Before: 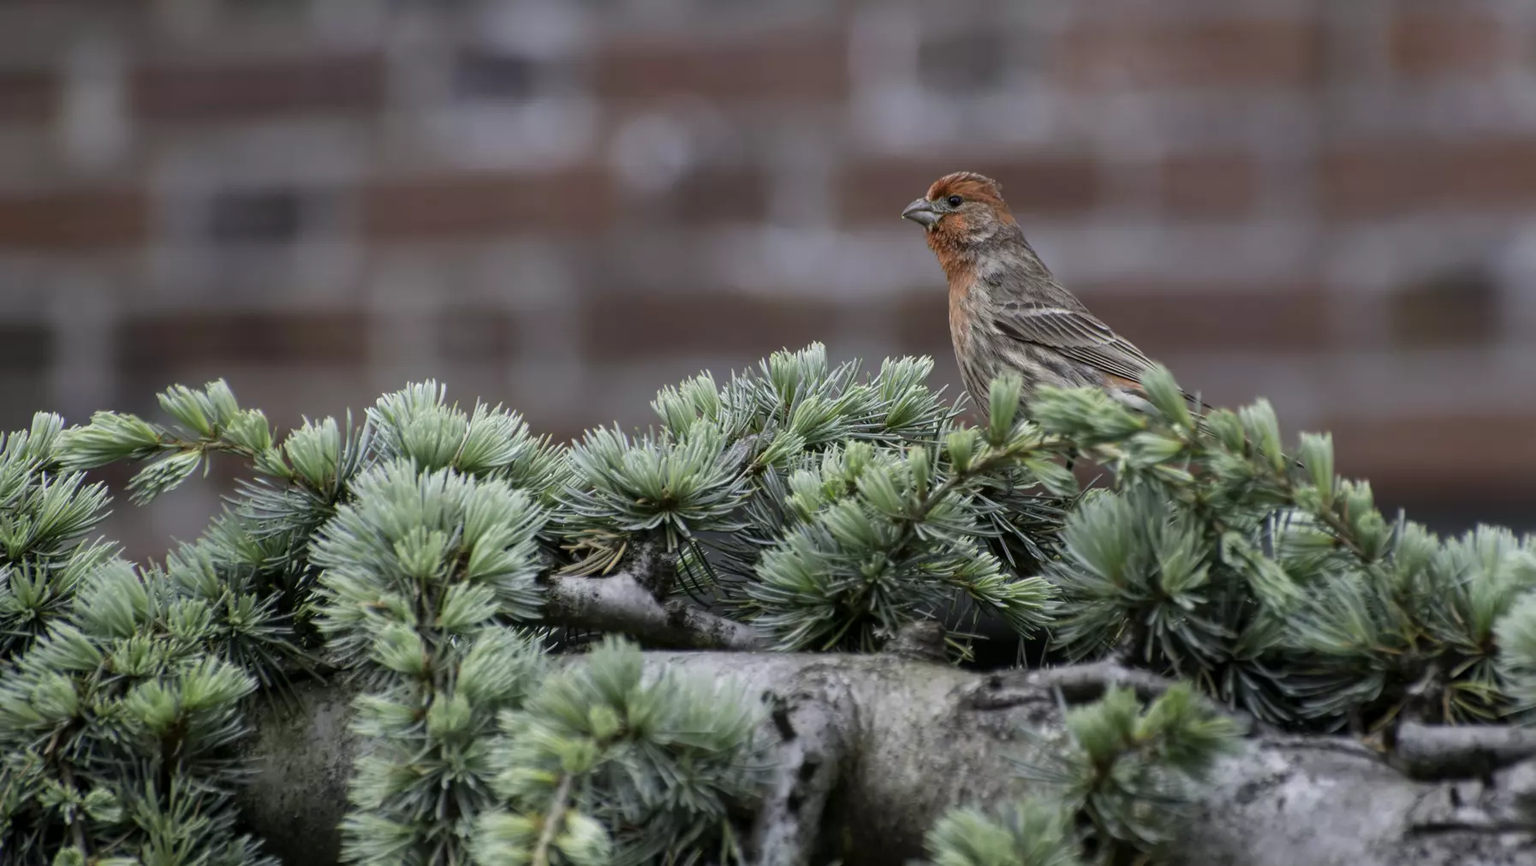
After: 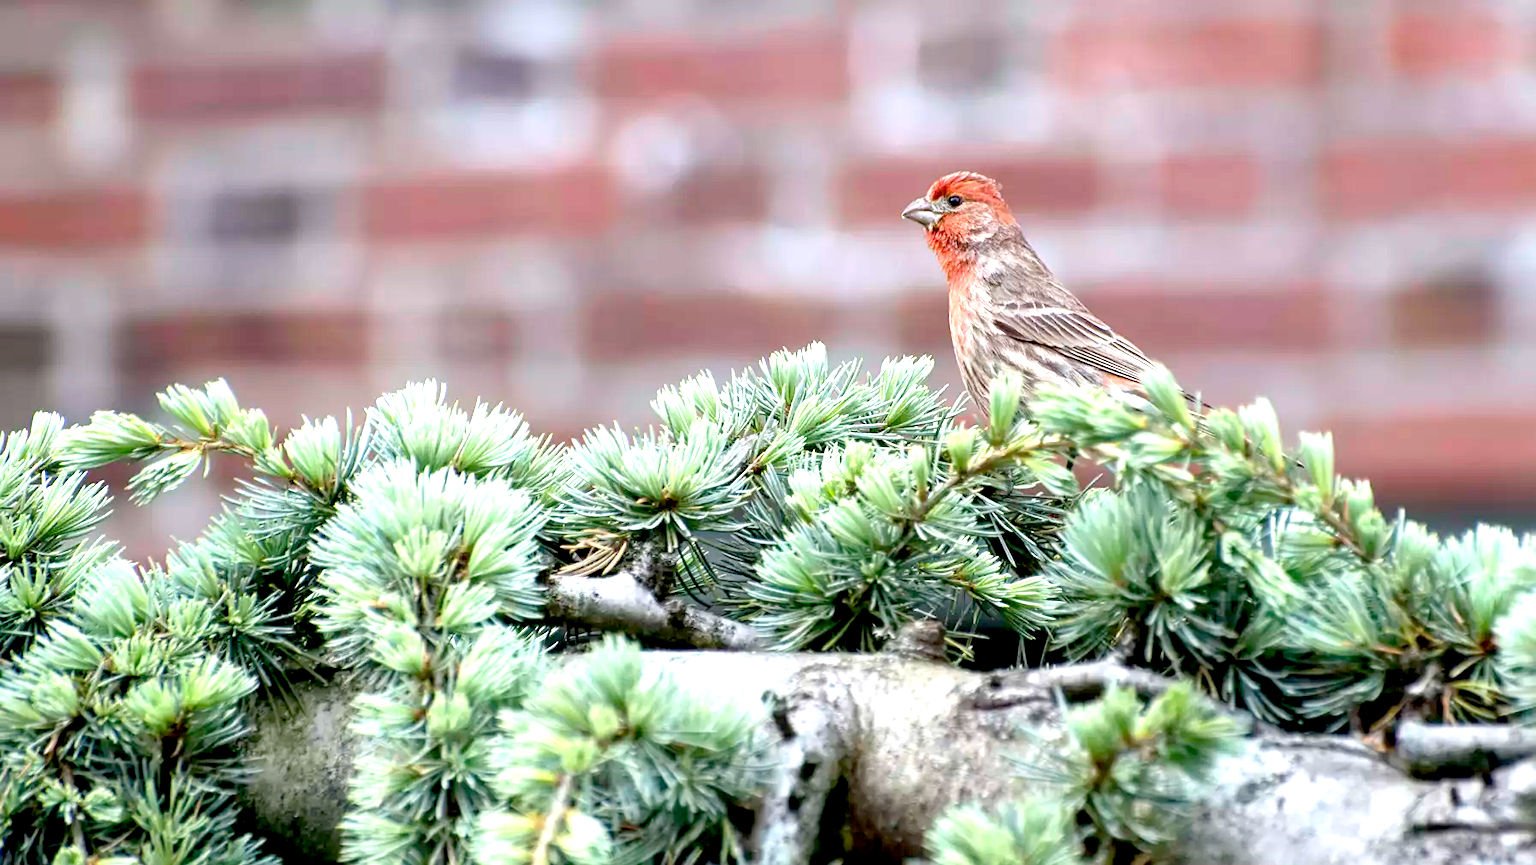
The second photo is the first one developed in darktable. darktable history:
sharpen: amount 0.2
exposure: black level correction 0.009, exposure 1.425 EV, compensate highlight preservation false
